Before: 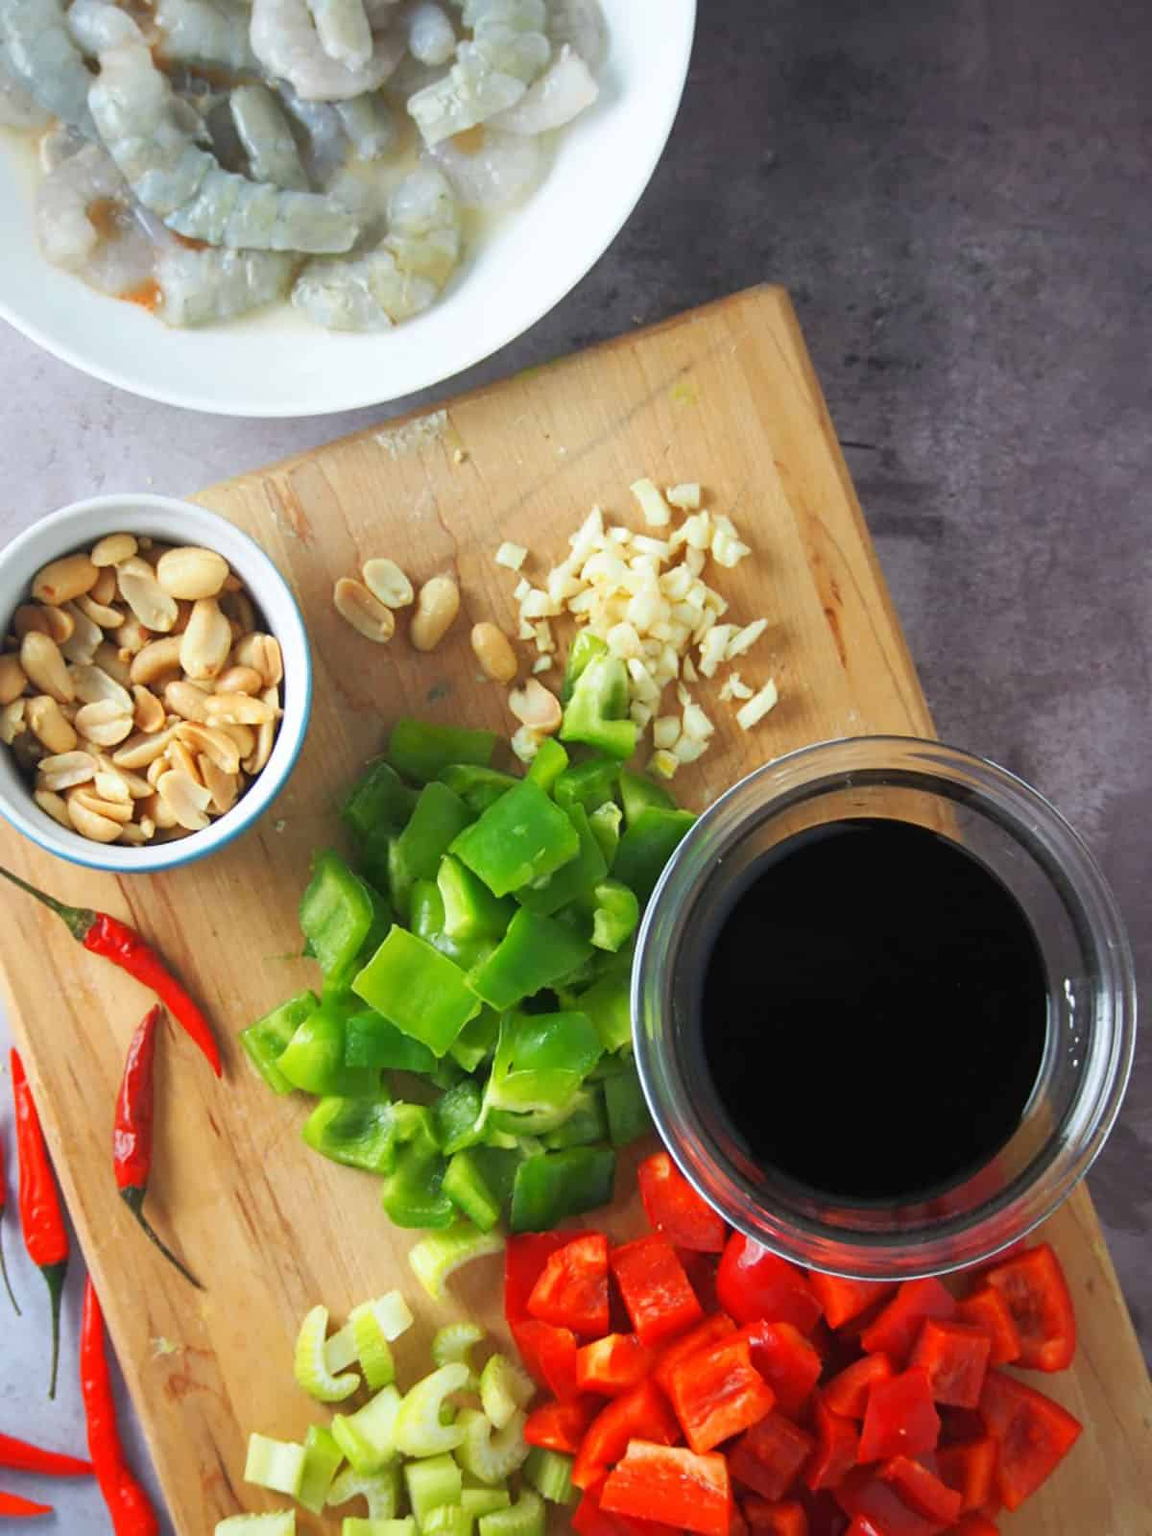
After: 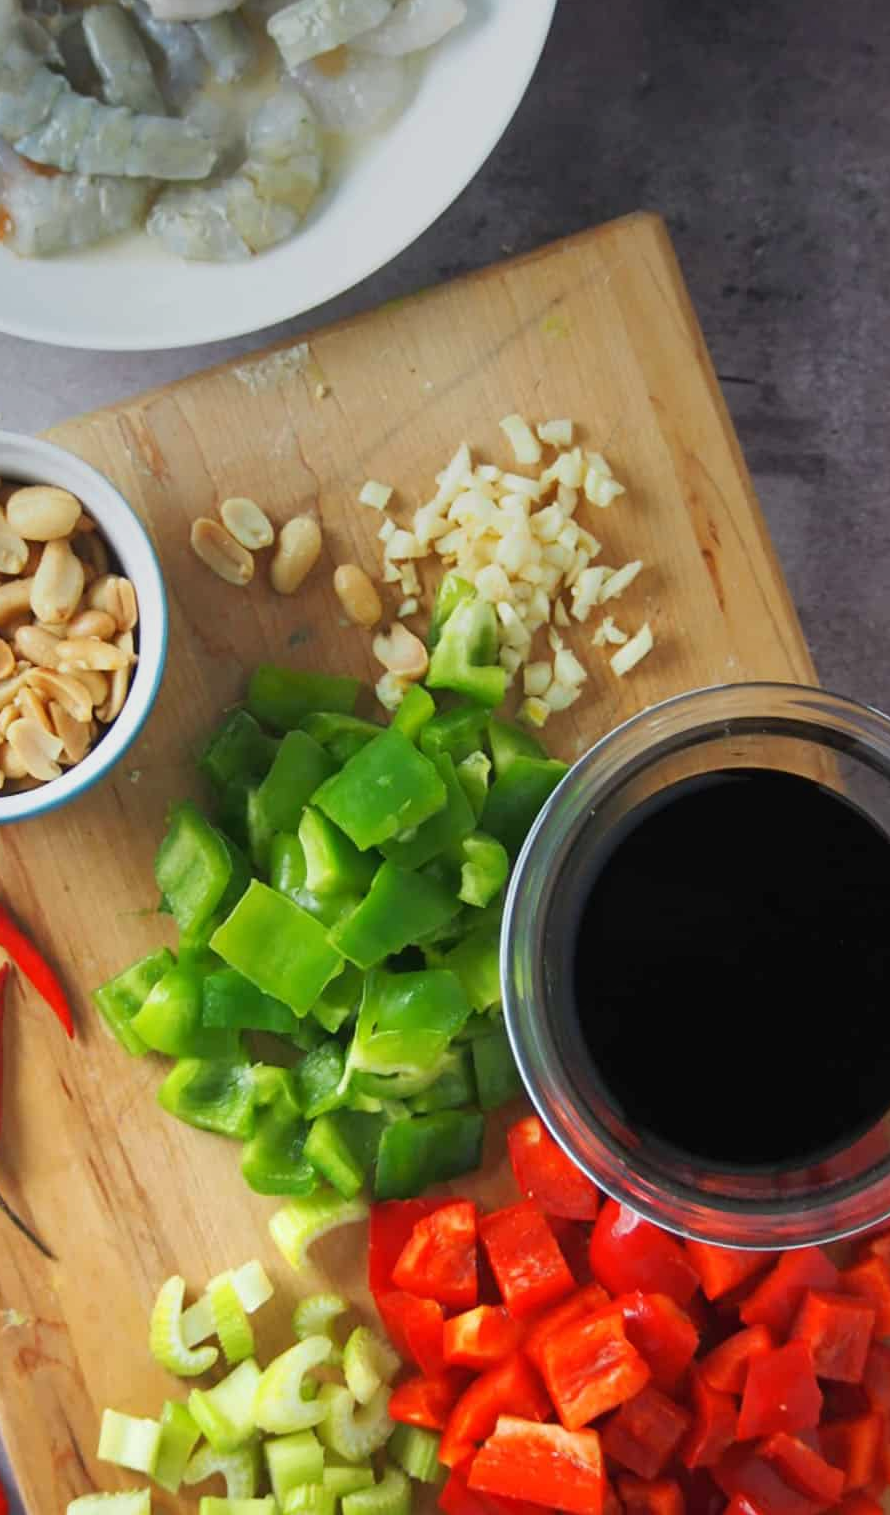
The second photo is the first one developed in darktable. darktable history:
tone equalizer: on, module defaults
shadows and highlights: radius 337.17, shadows 29.01, soften with gaussian
graduated density: on, module defaults
crop and rotate: left 13.15%, top 5.251%, right 12.609%
